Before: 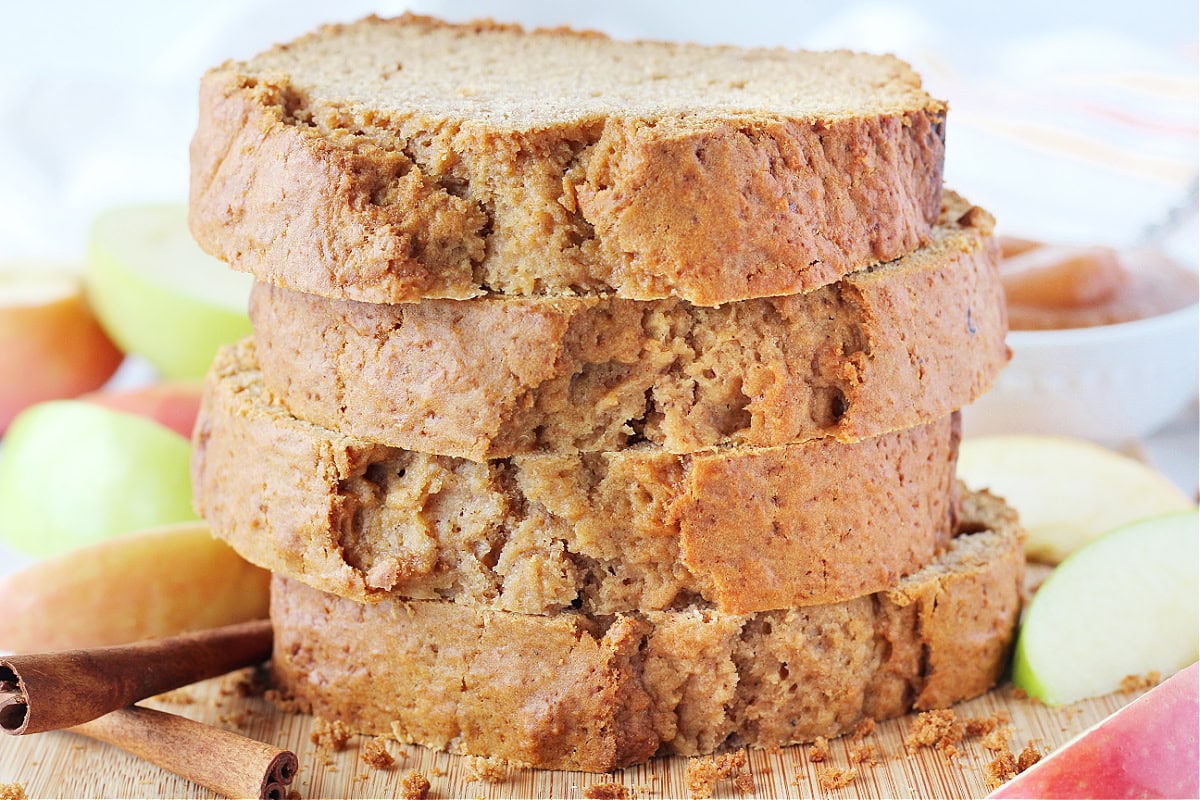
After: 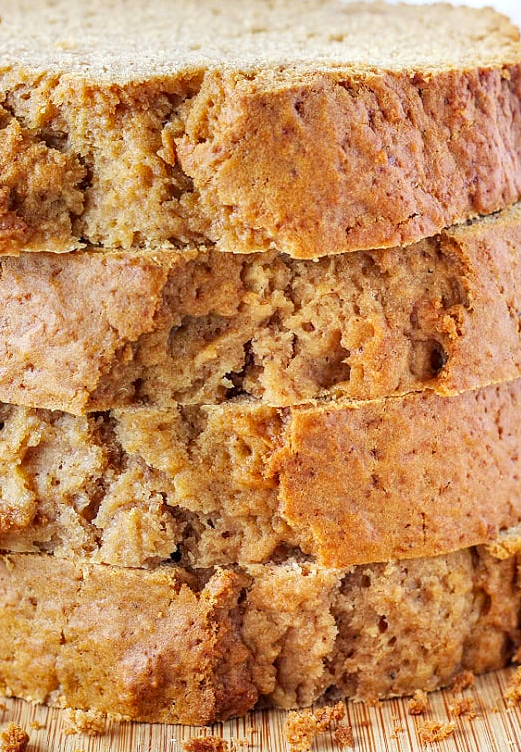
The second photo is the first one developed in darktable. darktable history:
crop: left 33.481%, top 5.98%, right 23.053%
local contrast: on, module defaults
color balance rgb: perceptual saturation grading › global saturation 12.419%
